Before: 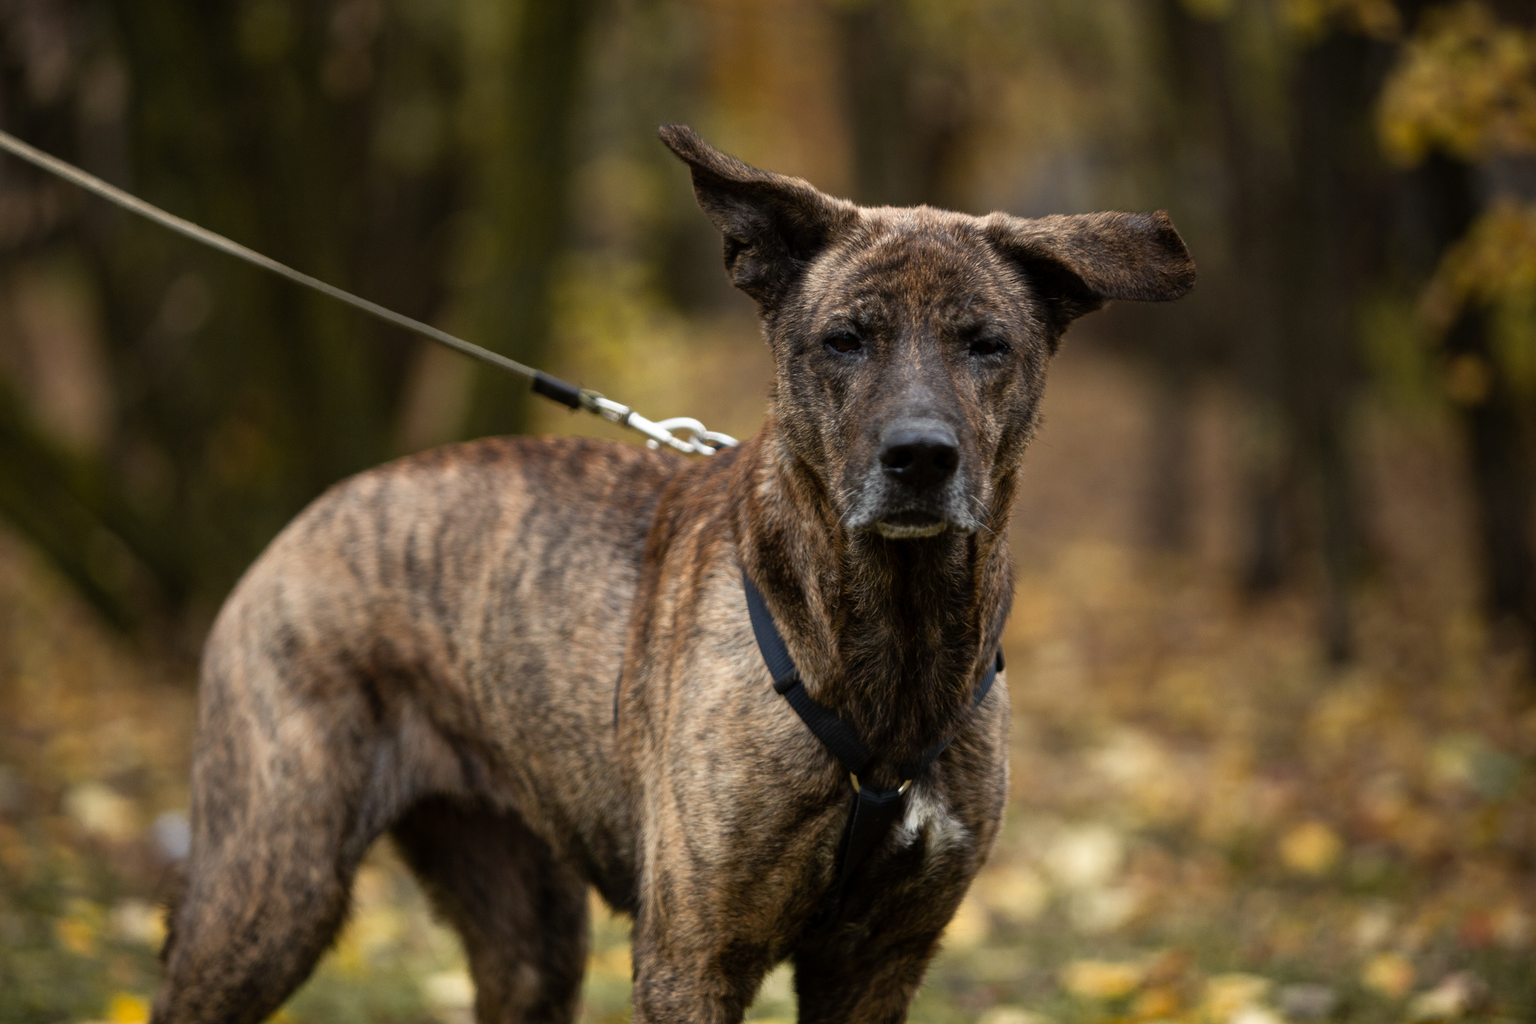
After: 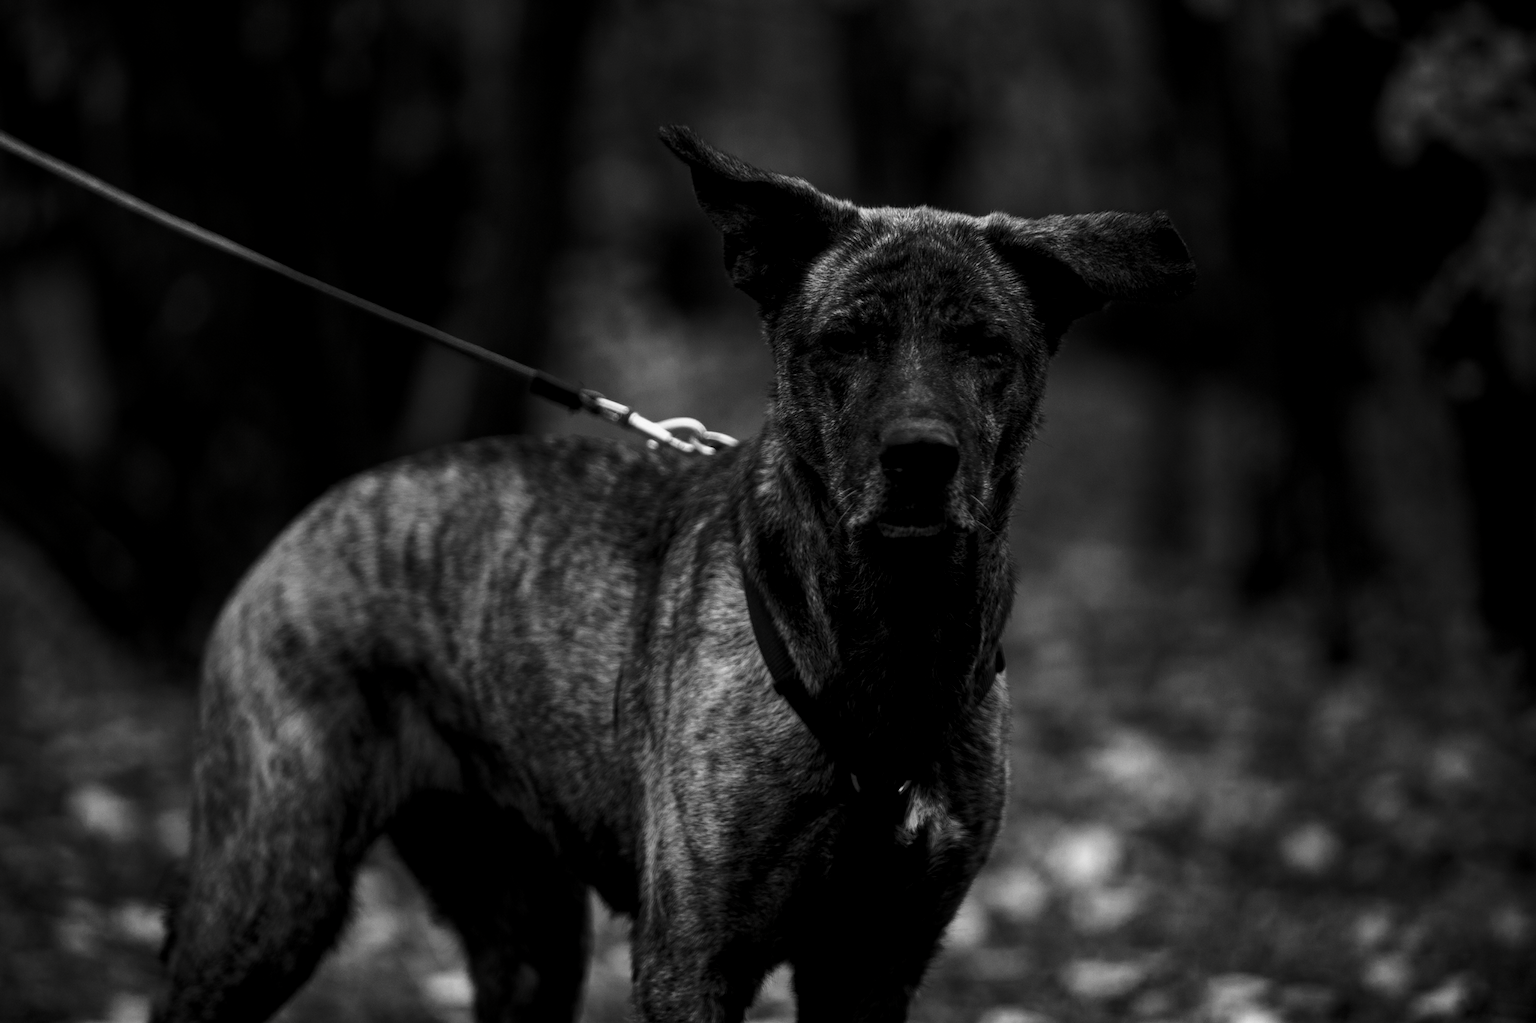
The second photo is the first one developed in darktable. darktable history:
contrast brightness saturation: contrast -0.026, brightness -0.582, saturation -0.992
local contrast: on, module defaults
